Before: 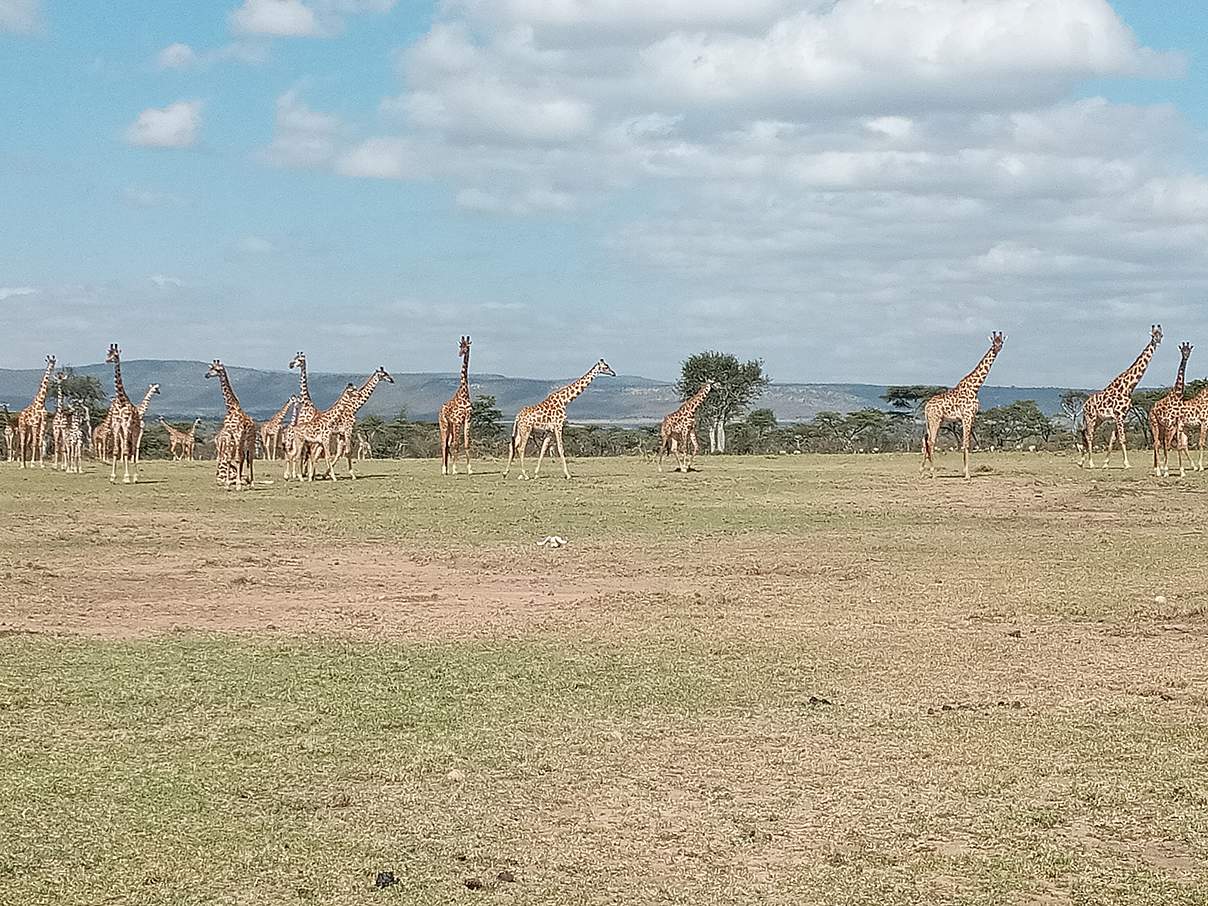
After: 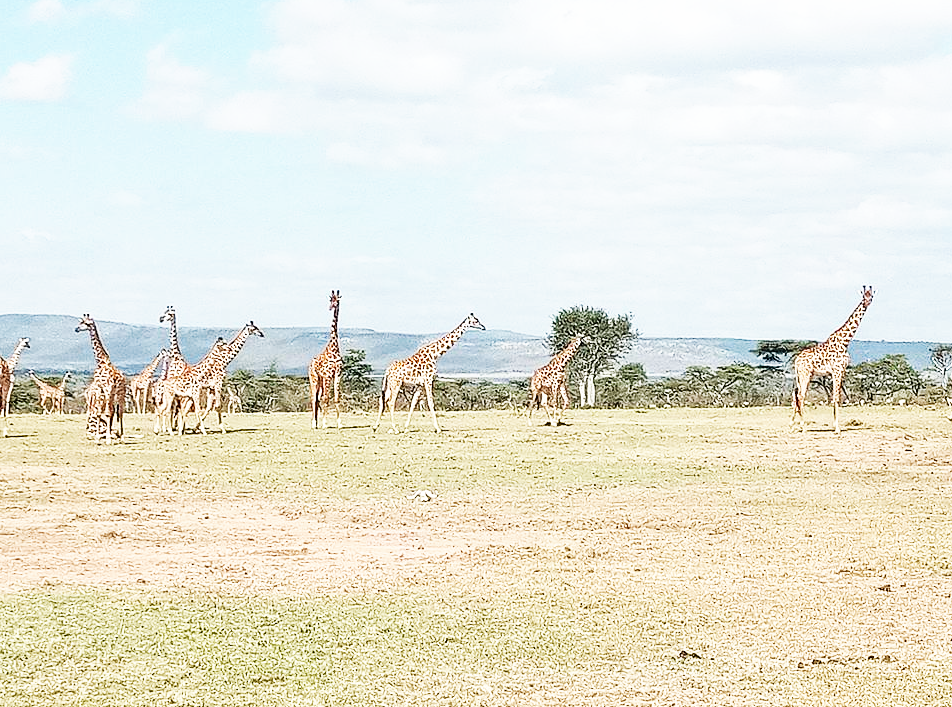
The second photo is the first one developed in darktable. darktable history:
crop and rotate: left 10.77%, top 5.1%, right 10.41%, bottom 16.76%
base curve: curves: ch0 [(0, 0) (0.007, 0.004) (0.027, 0.03) (0.046, 0.07) (0.207, 0.54) (0.442, 0.872) (0.673, 0.972) (1, 1)], preserve colors none
